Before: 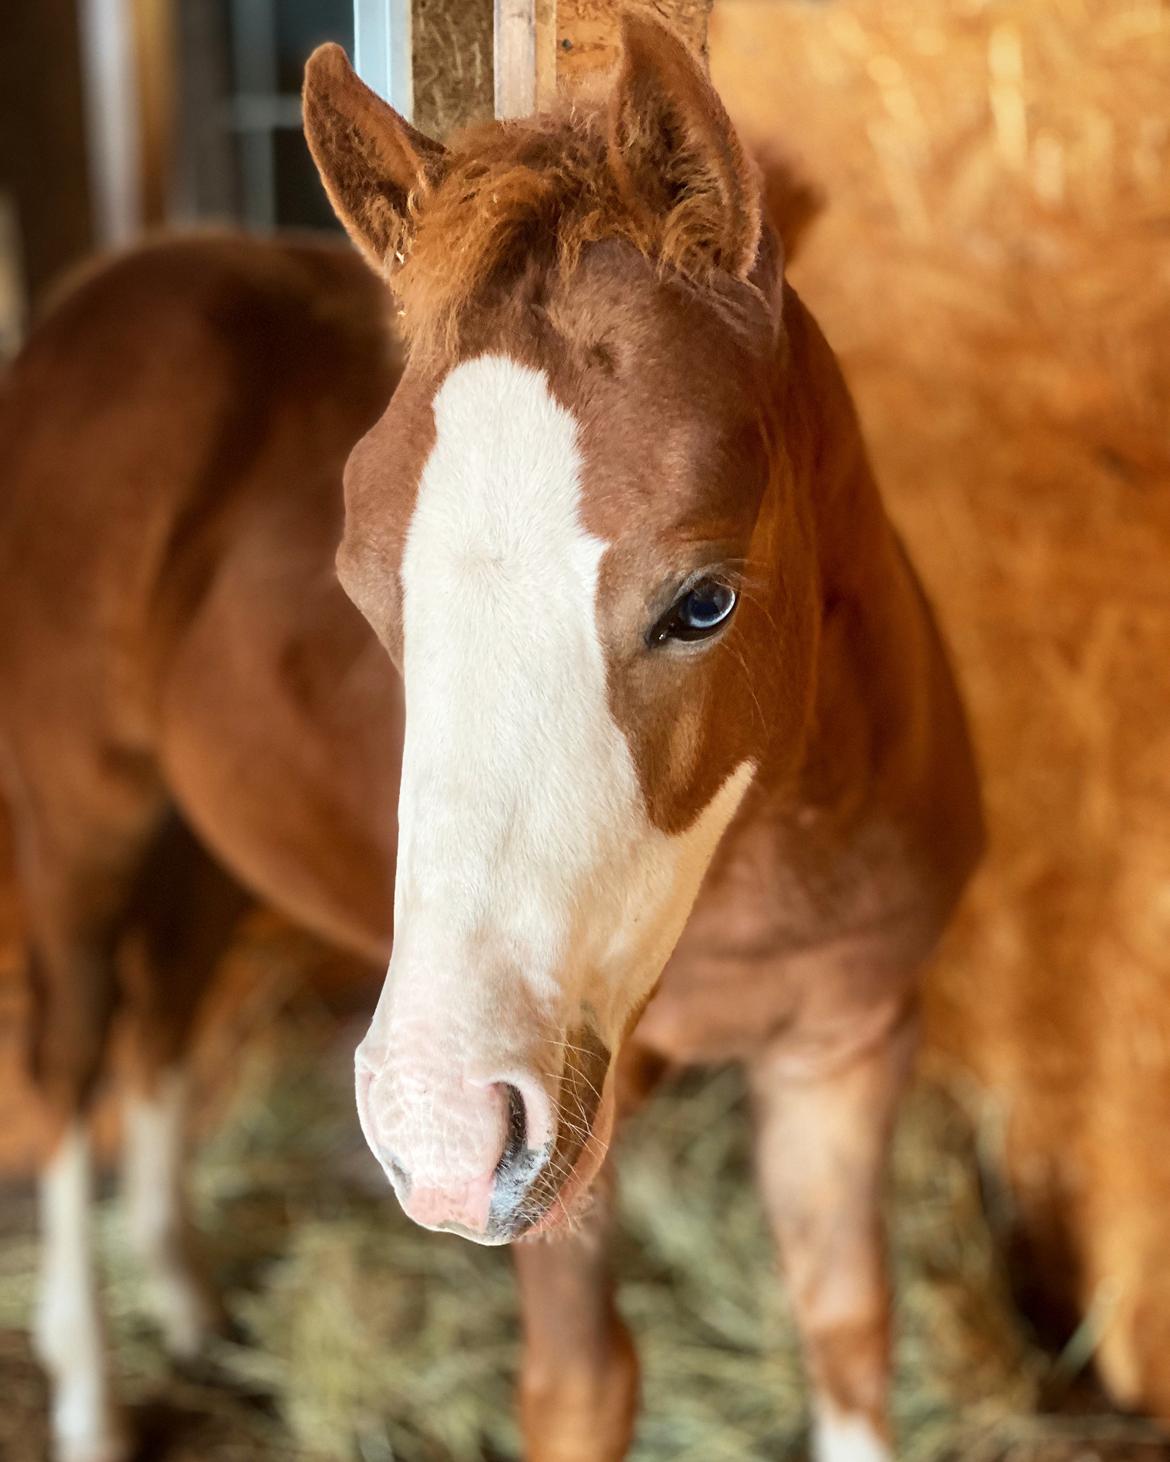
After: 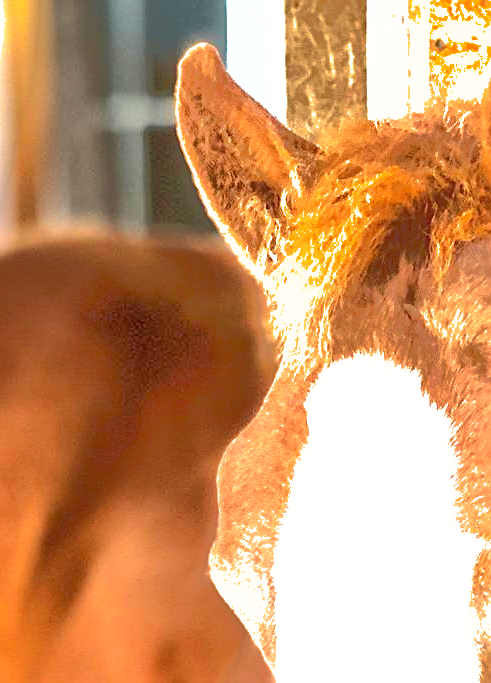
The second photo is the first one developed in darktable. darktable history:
tone equalizer: -7 EV -0.635 EV, -6 EV 0.987 EV, -5 EV -0.448 EV, -4 EV 0.461 EV, -3 EV 0.417 EV, -2 EV 0.164 EV, -1 EV -0.136 EV, +0 EV -0.41 EV
sharpen: on, module defaults
shadows and highlights: highlights color adjustment 89.17%
crop and rotate: left 10.882%, top 0.06%, right 47.07%, bottom 53.176%
exposure: black level correction 0, exposure 2.158 EV, compensate highlight preservation false
